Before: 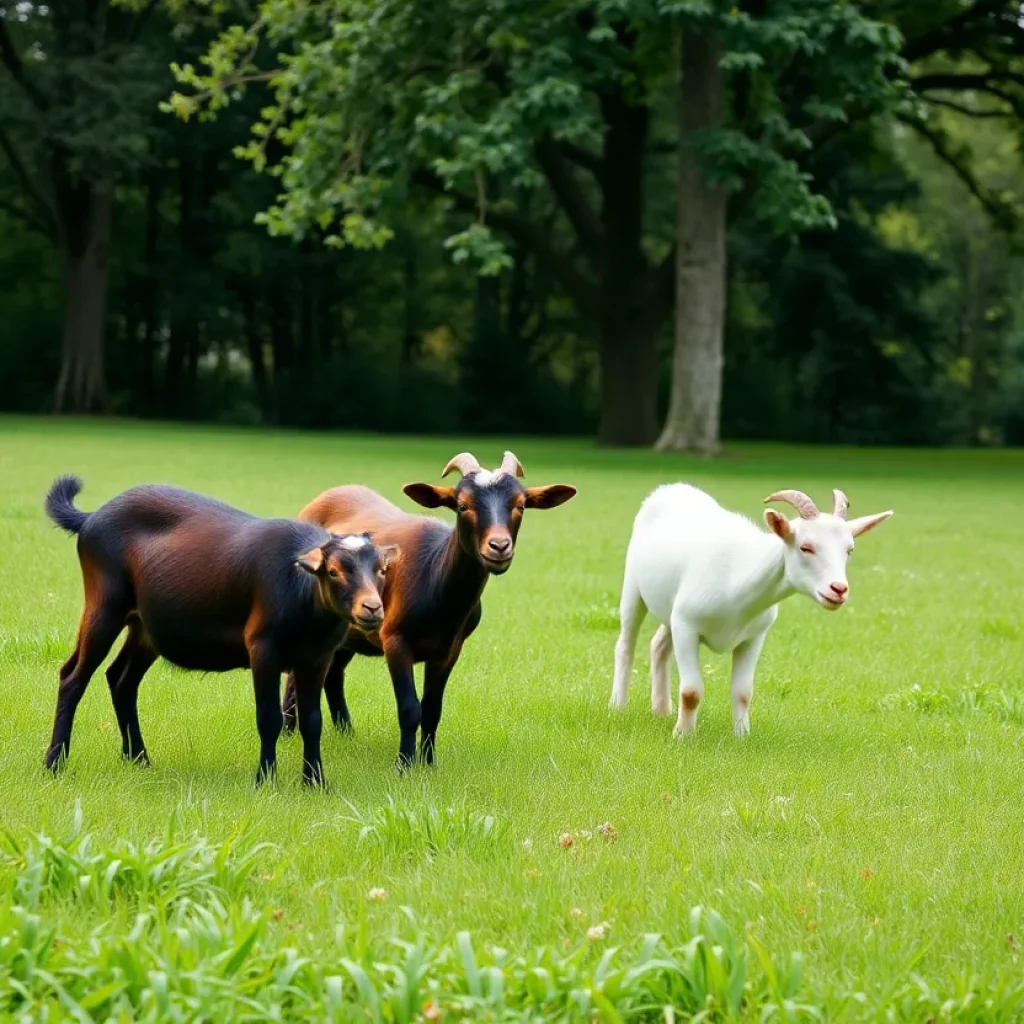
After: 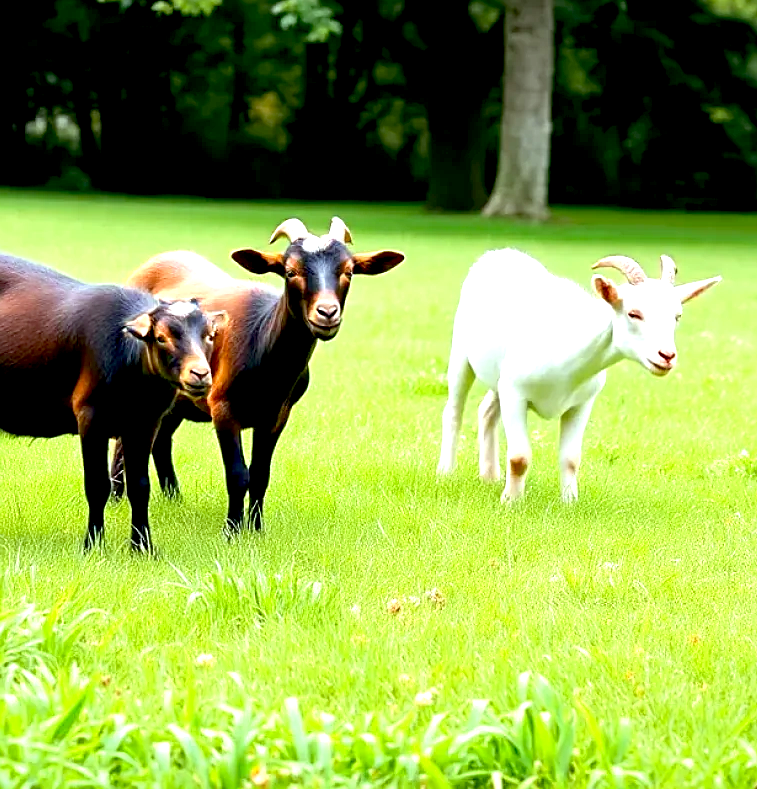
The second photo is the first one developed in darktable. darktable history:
crop: left 16.871%, top 22.857%, right 9.116%
color correction: highlights a* -2.73, highlights b* -2.09, shadows a* 2.41, shadows b* 2.73
exposure: black level correction 0.01, exposure 1 EV, compensate highlight preservation false
sharpen: amount 0.478
